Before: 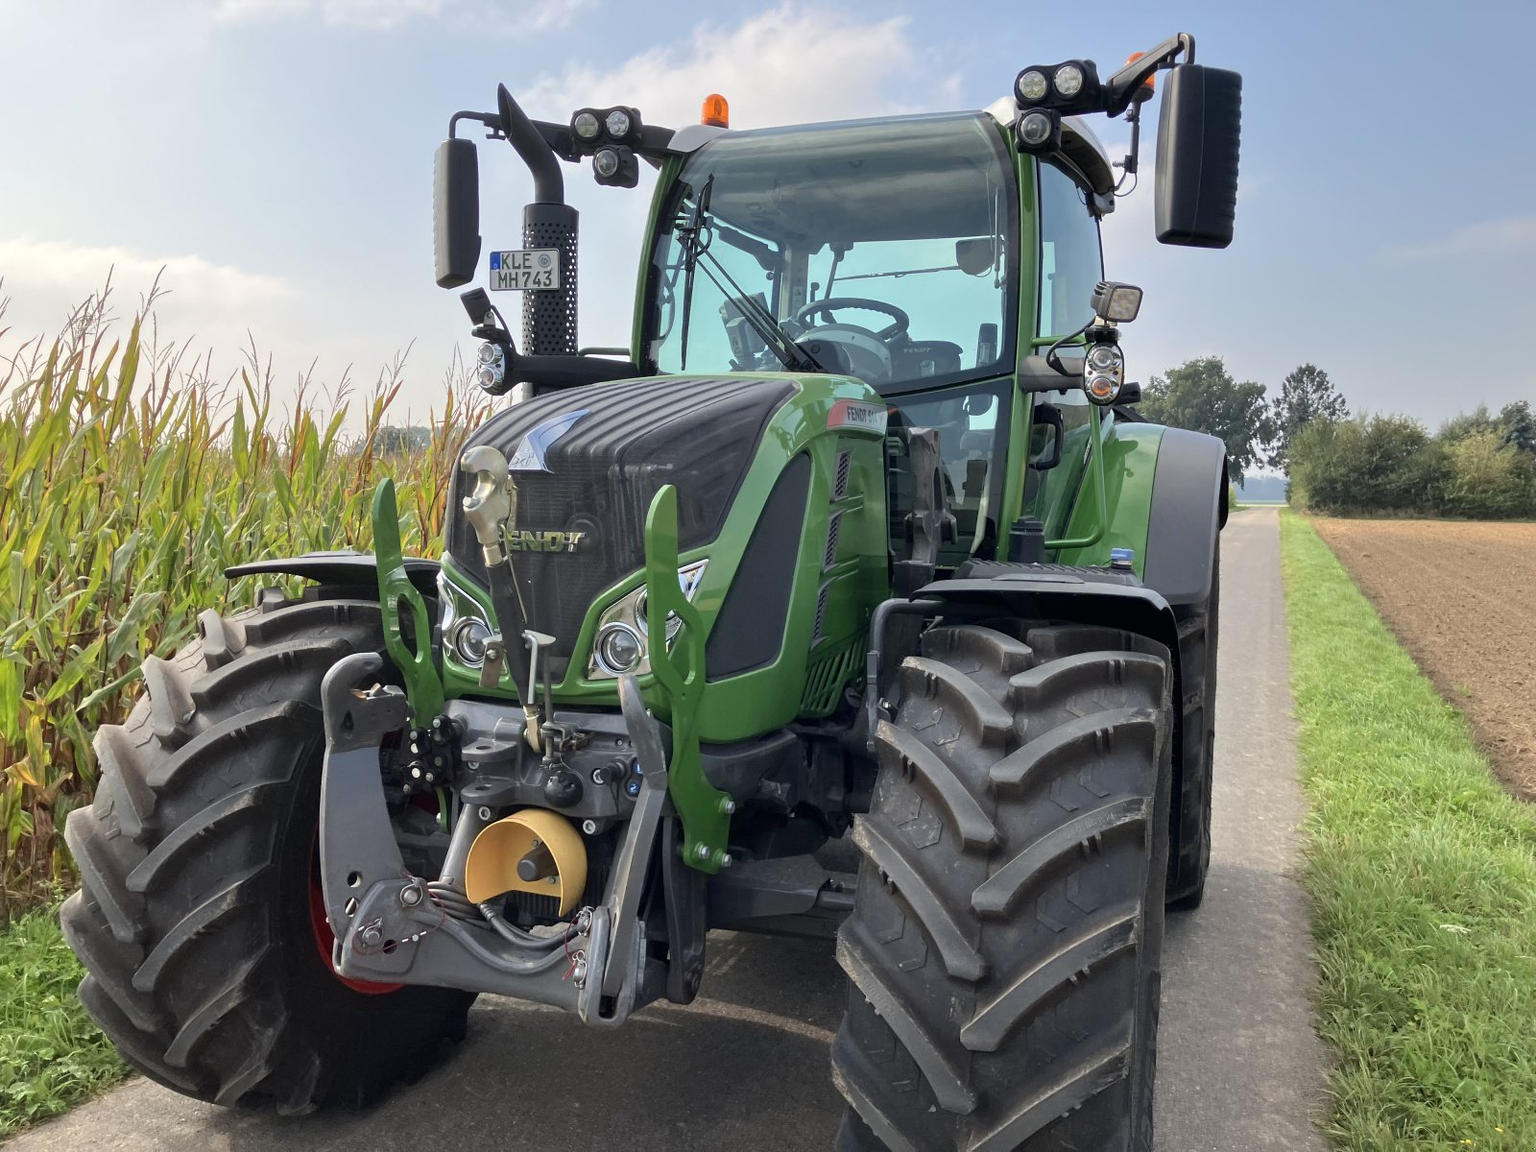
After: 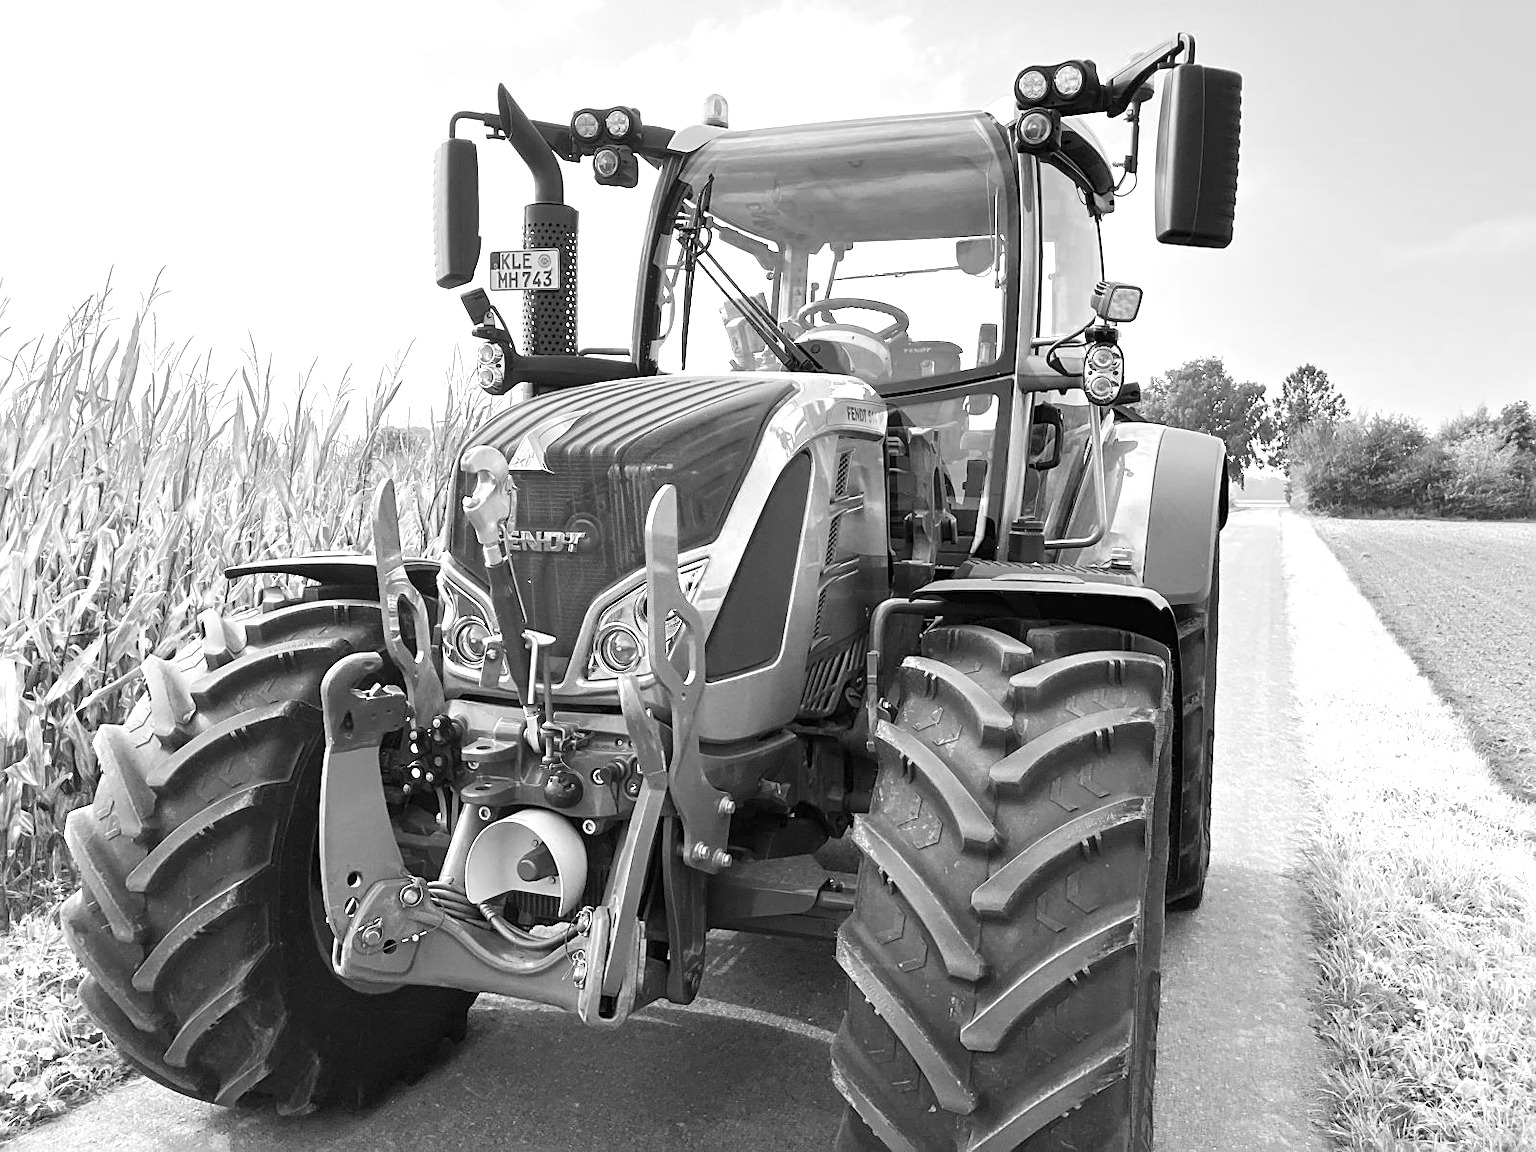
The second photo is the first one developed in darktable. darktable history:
white balance: red 1.467, blue 0.684
color zones: curves: ch0 [(0, 0.485) (0.178, 0.476) (0.261, 0.623) (0.411, 0.403) (0.708, 0.603) (0.934, 0.412)]; ch1 [(0.003, 0.485) (0.149, 0.496) (0.229, 0.584) (0.326, 0.551) (0.484, 0.262) (0.757, 0.643)]
sharpen: on, module defaults
base curve: curves: ch0 [(0, 0) (0.472, 0.508) (1, 1)]
contrast brightness saturation: contrast 0.08, saturation 0.02
exposure: black level correction 0, exposure 0.7 EV, compensate exposure bias true, compensate highlight preservation false
monochrome: a 32, b 64, size 2.3, highlights 1
